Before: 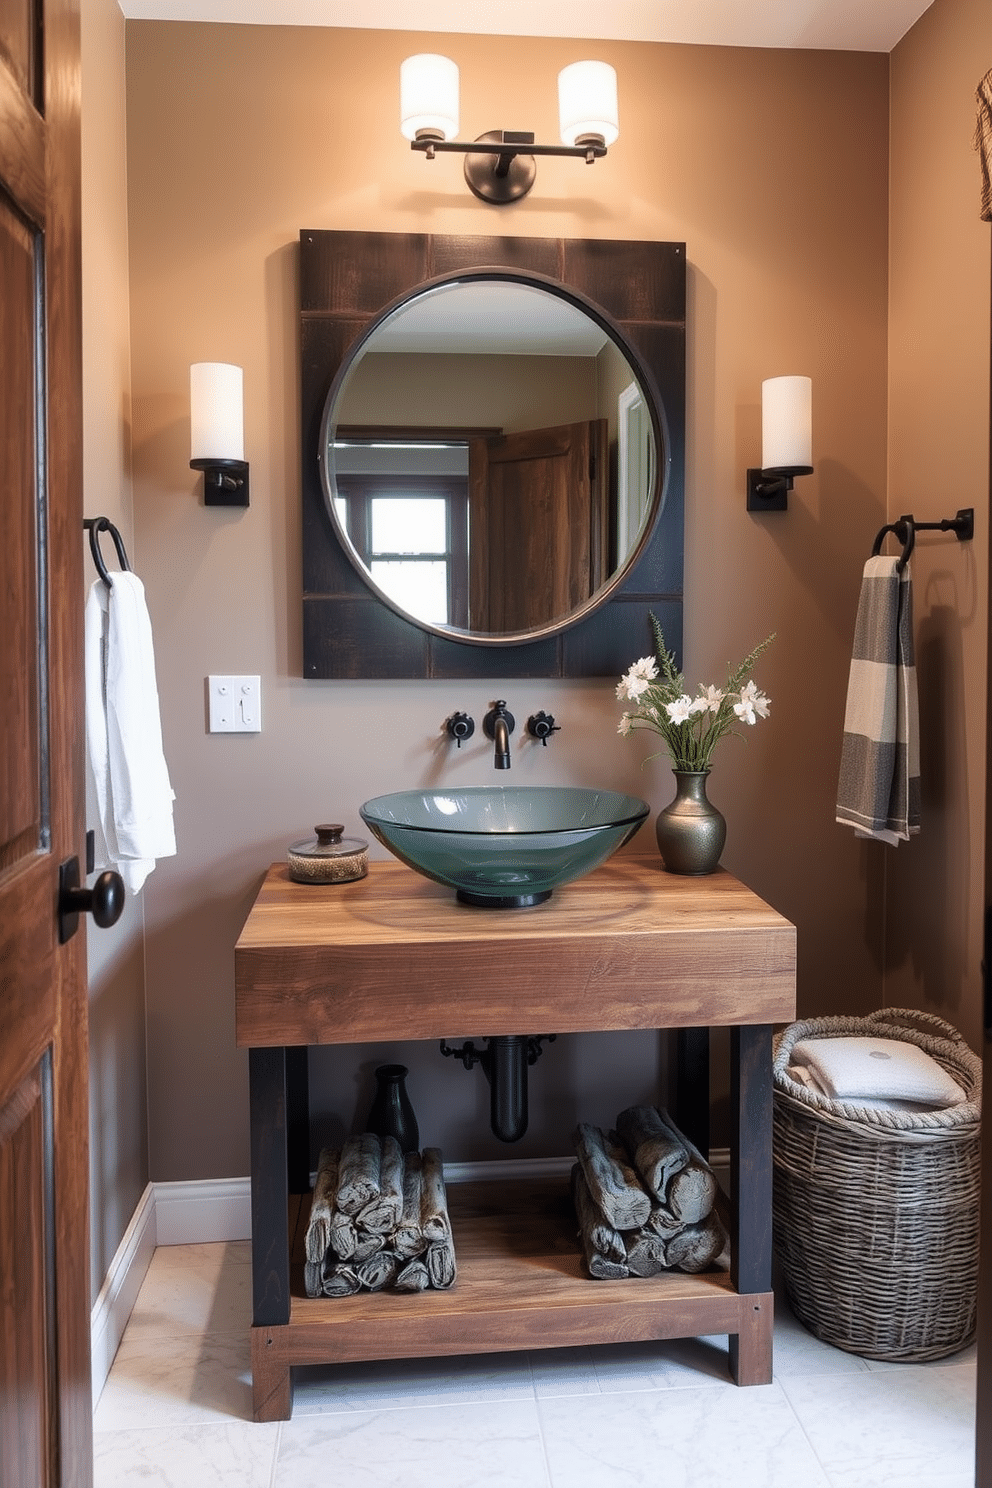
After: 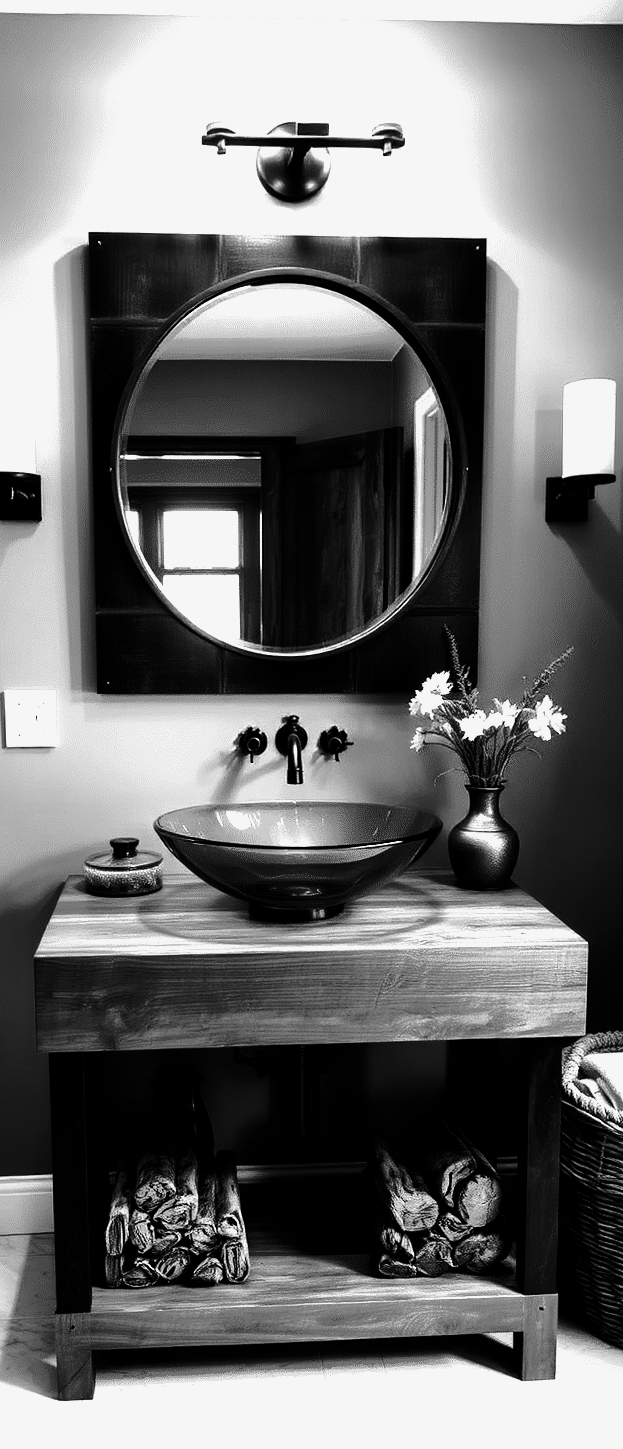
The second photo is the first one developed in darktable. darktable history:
crop and rotate: left 18.442%, right 15.508%
white balance: red 1.467, blue 0.684
rotate and perspective: rotation 0.074°, lens shift (vertical) 0.096, lens shift (horizontal) -0.041, crop left 0.043, crop right 0.952, crop top 0.024, crop bottom 0.979
color correction: saturation 1.34
color balance rgb: perceptual saturation grading › global saturation 20%, global vibrance 20%
tone equalizer: -8 EV -0.75 EV, -7 EV -0.7 EV, -6 EV -0.6 EV, -5 EV -0.4 EV, -3 EV 0.4 EV, -2 EV 0.6 EV, -1 EV 0.7 EV, +0 EV 0.75 EV, edges refinement/feathering 500, mask exposure compensation -1.57 EV, preserve details no
filmic rgb: white relative exposure 2.2 EV, hardness 6.97
contrast brightness saturation: contrast -0.03, brightness -0.59, saturation -1
